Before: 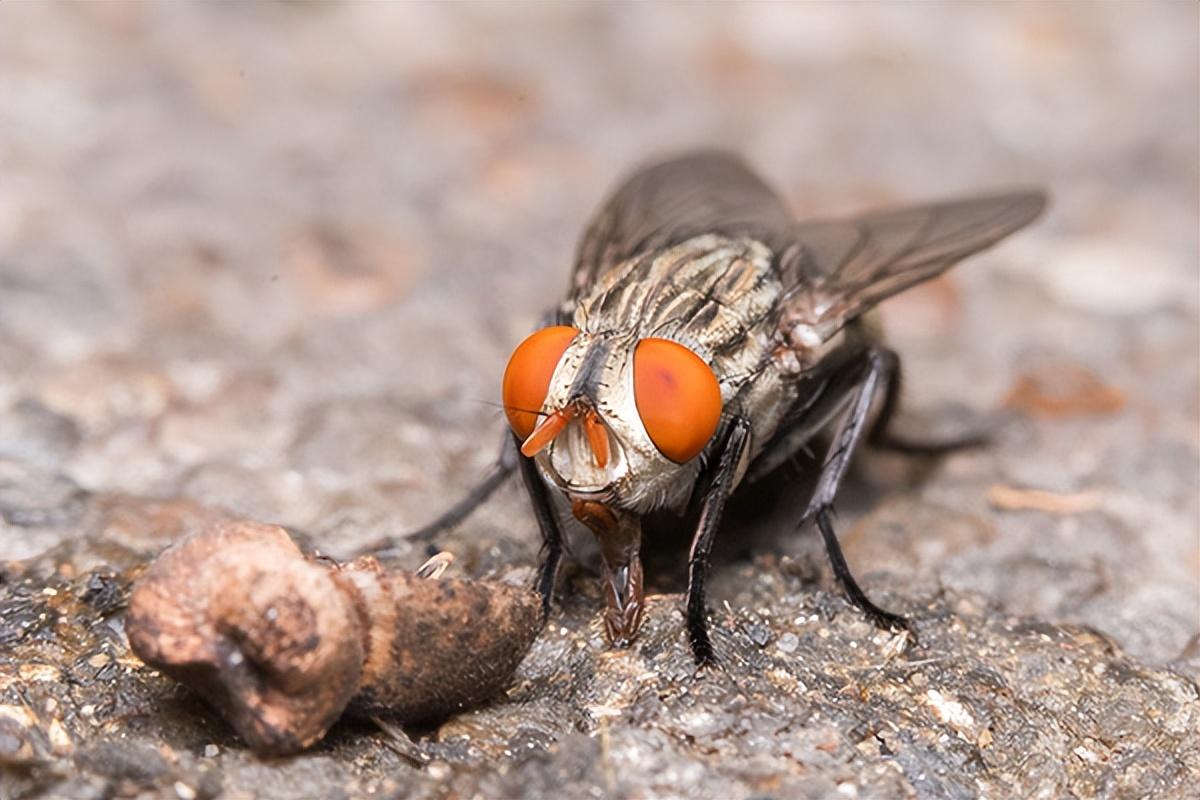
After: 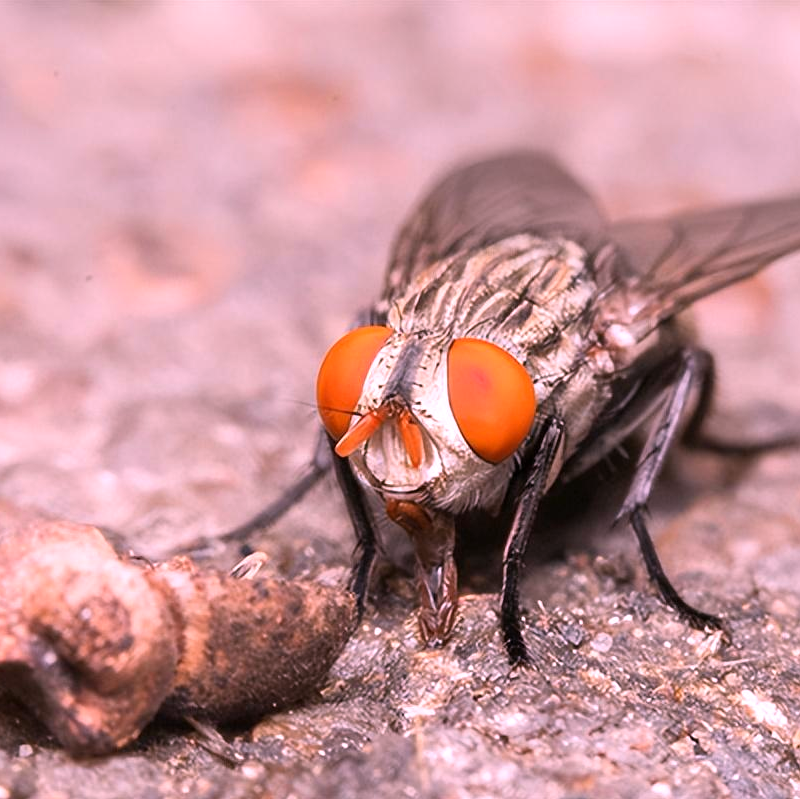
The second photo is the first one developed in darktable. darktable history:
white balance: red 1.188, blue 1.11
crop and rotate: left 15.546%, right 17.787%
